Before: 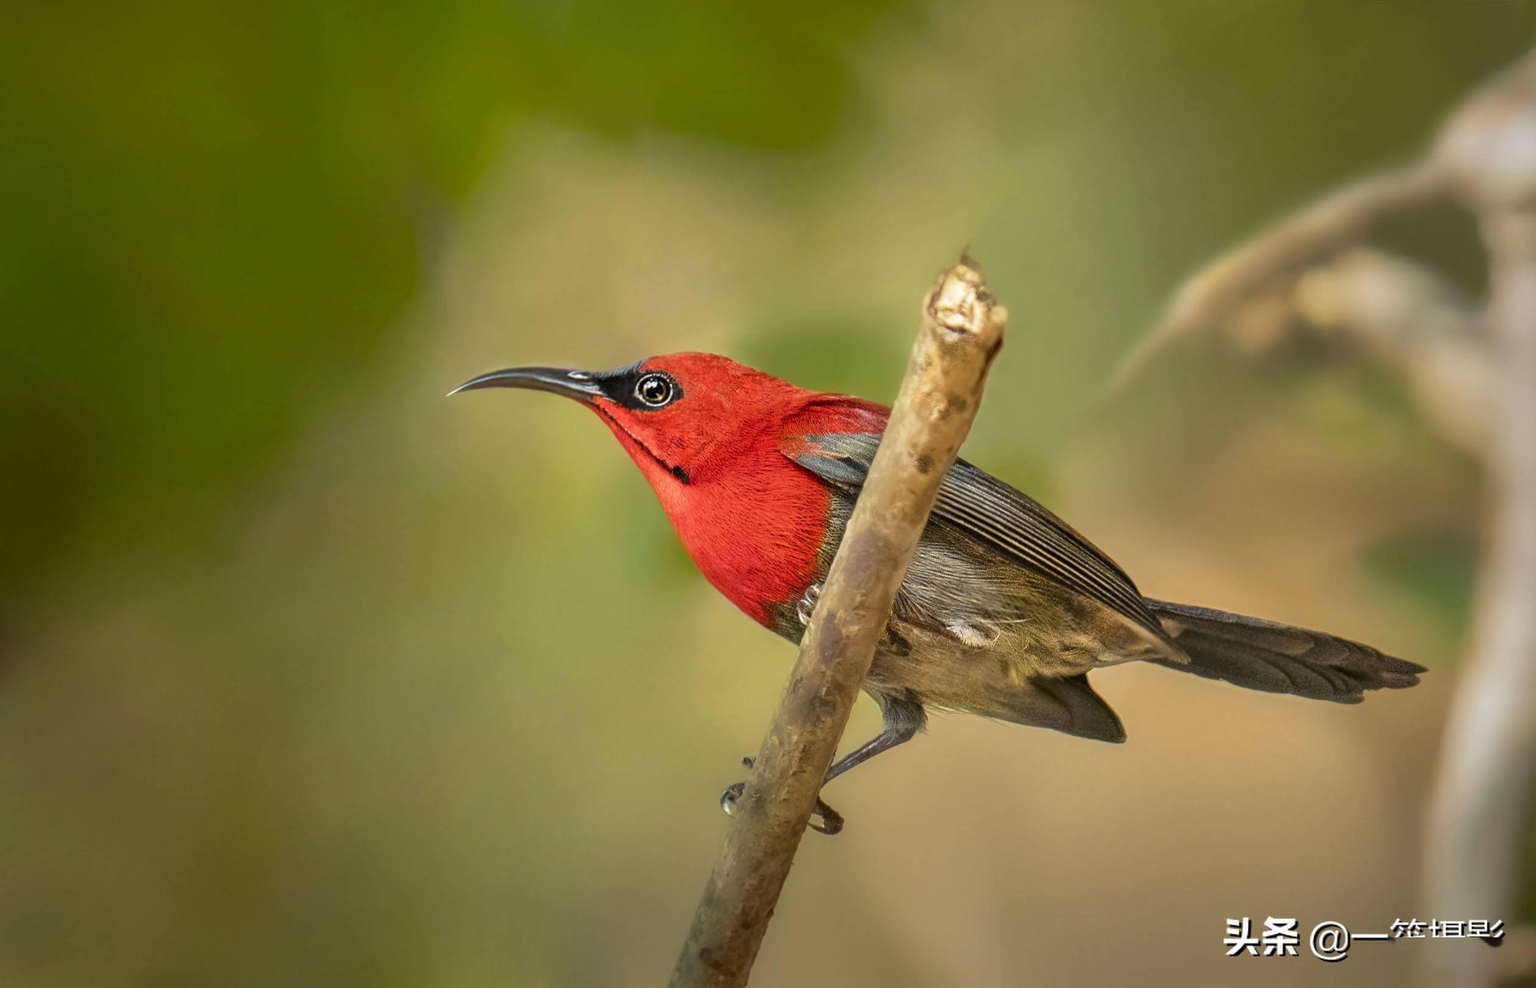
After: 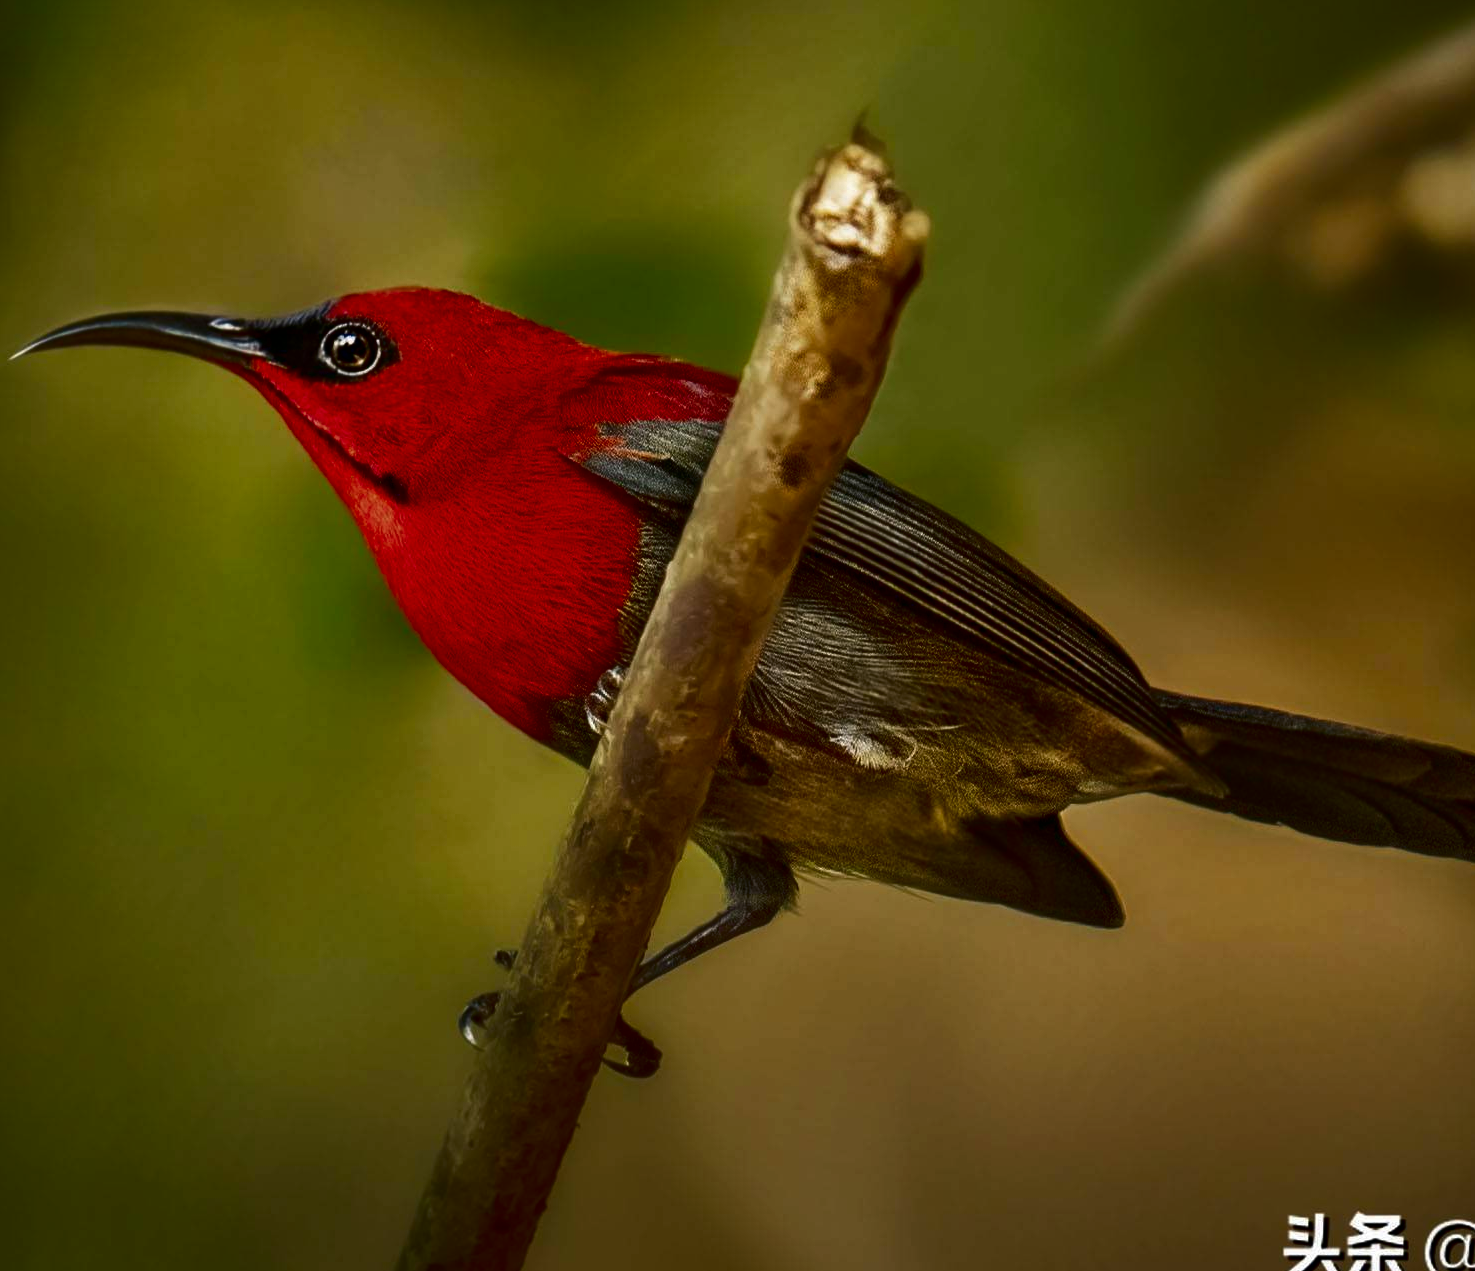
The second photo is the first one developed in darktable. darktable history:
contrast brightness saturation: contrast 0.086, brightness -0.583, saturation 0.174
crop and rotate: left 28.683%, top 17.929%, right 12.662%, bottom 3.559%
